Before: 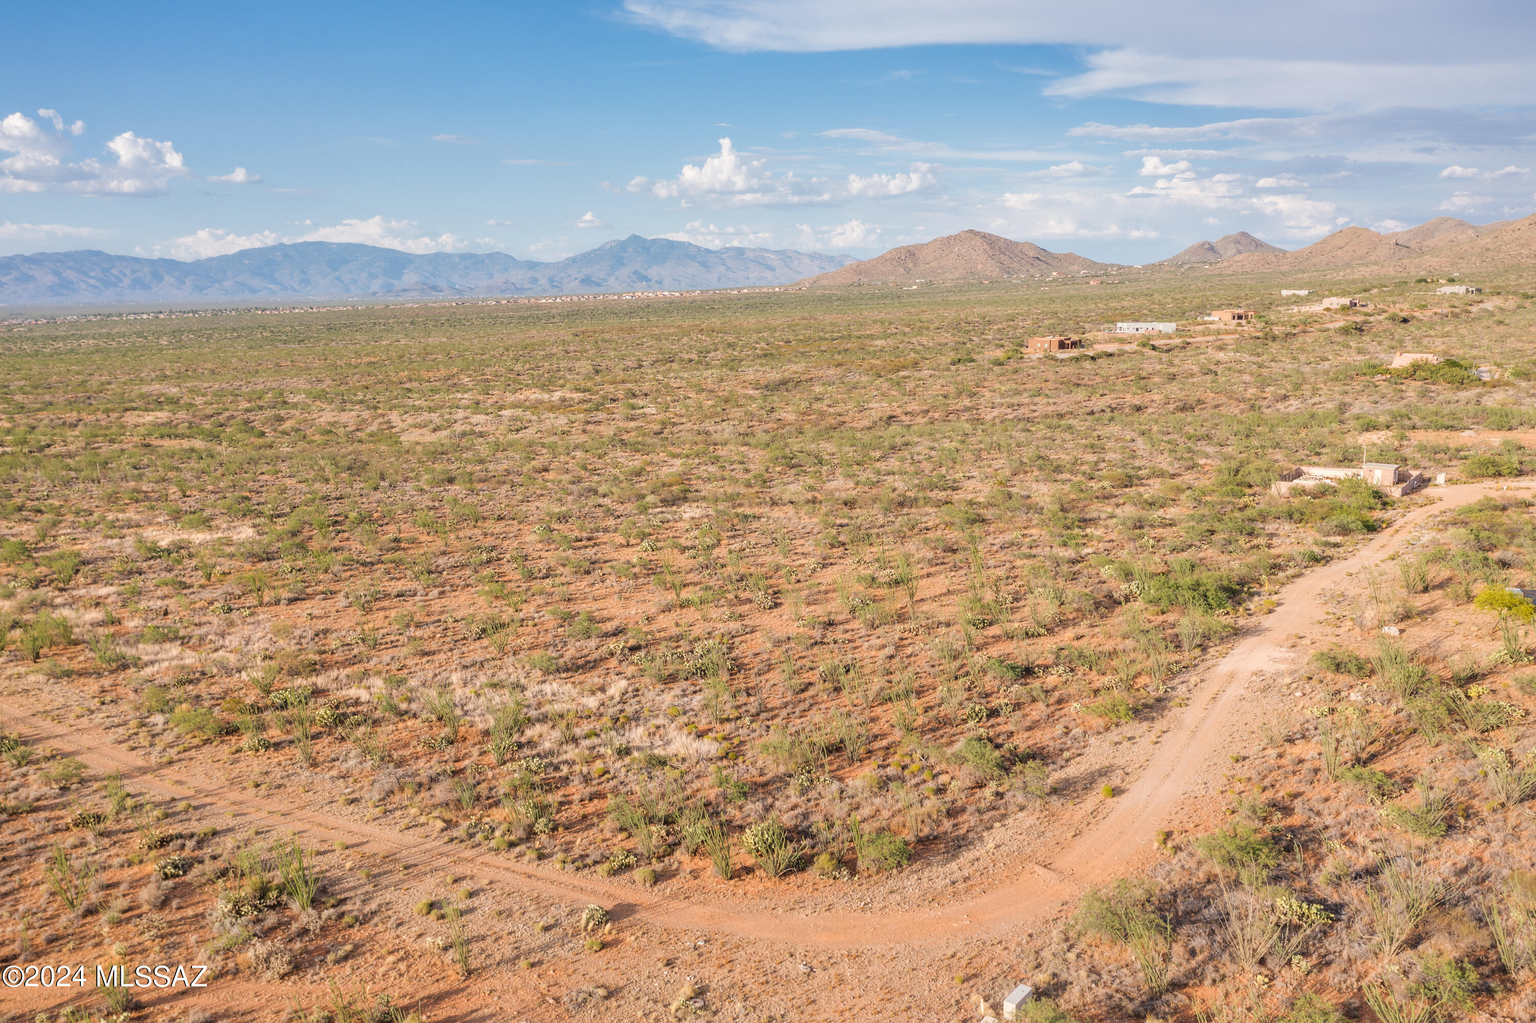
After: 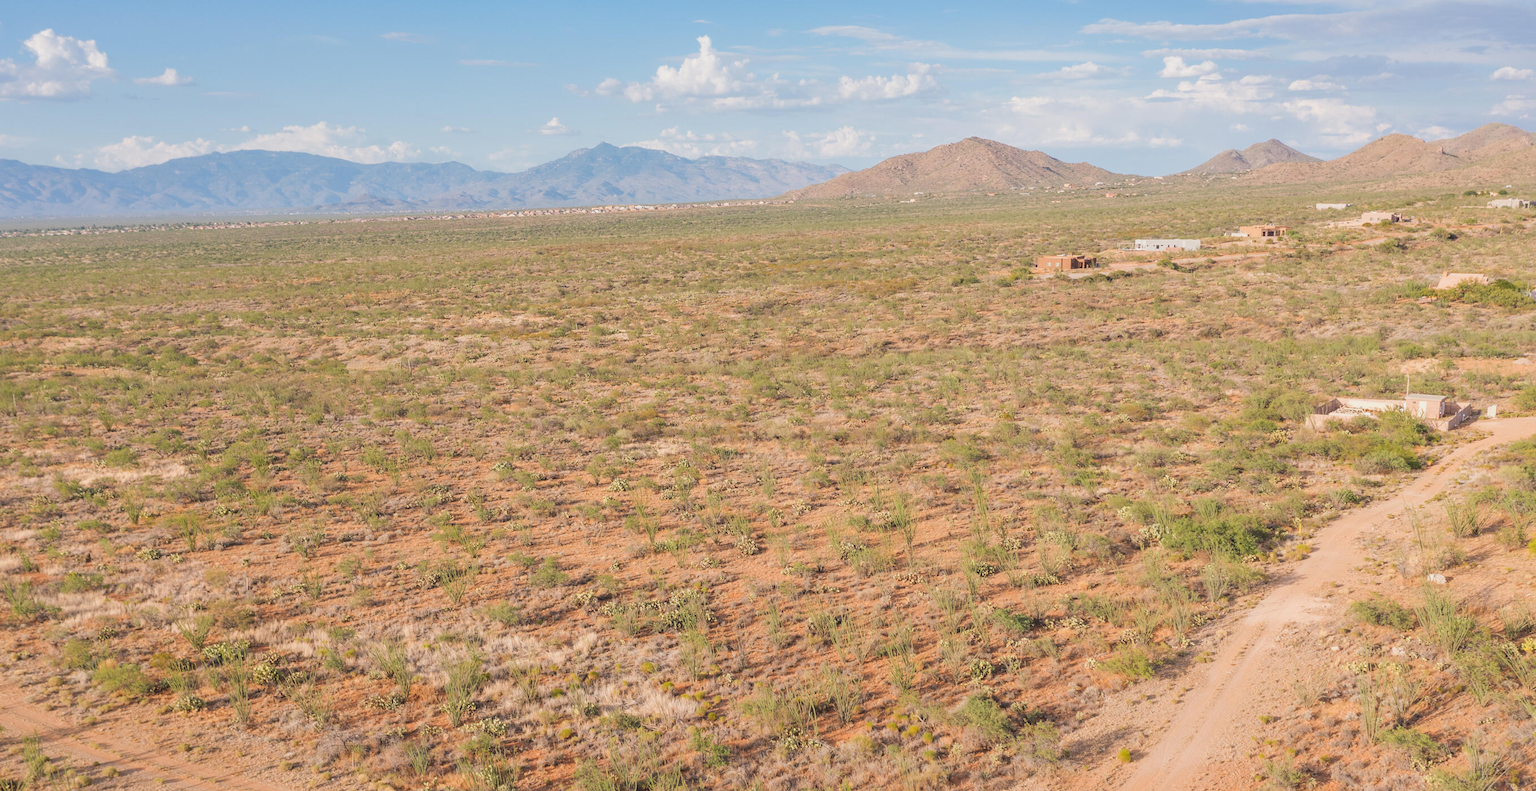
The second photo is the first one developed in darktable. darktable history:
crop: left 5.596%, top 10.314%, right 3.534%, bottom 19.395%
local contrast: highlights 68%, shadows 68%, detail 82%, midtone range 0.325
